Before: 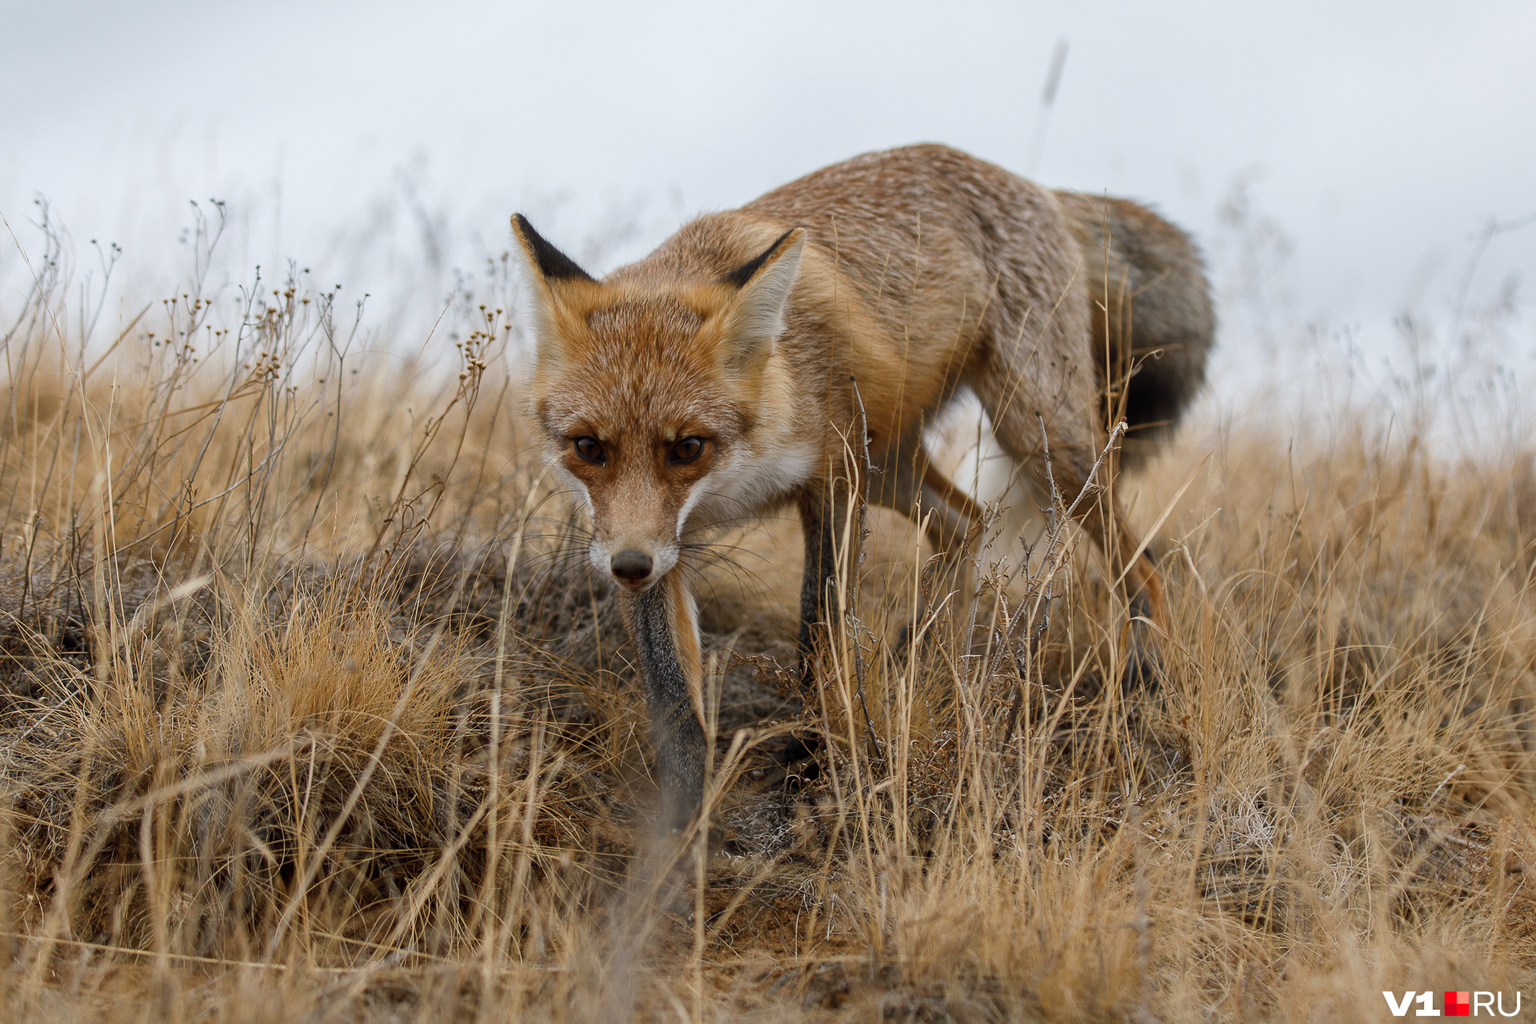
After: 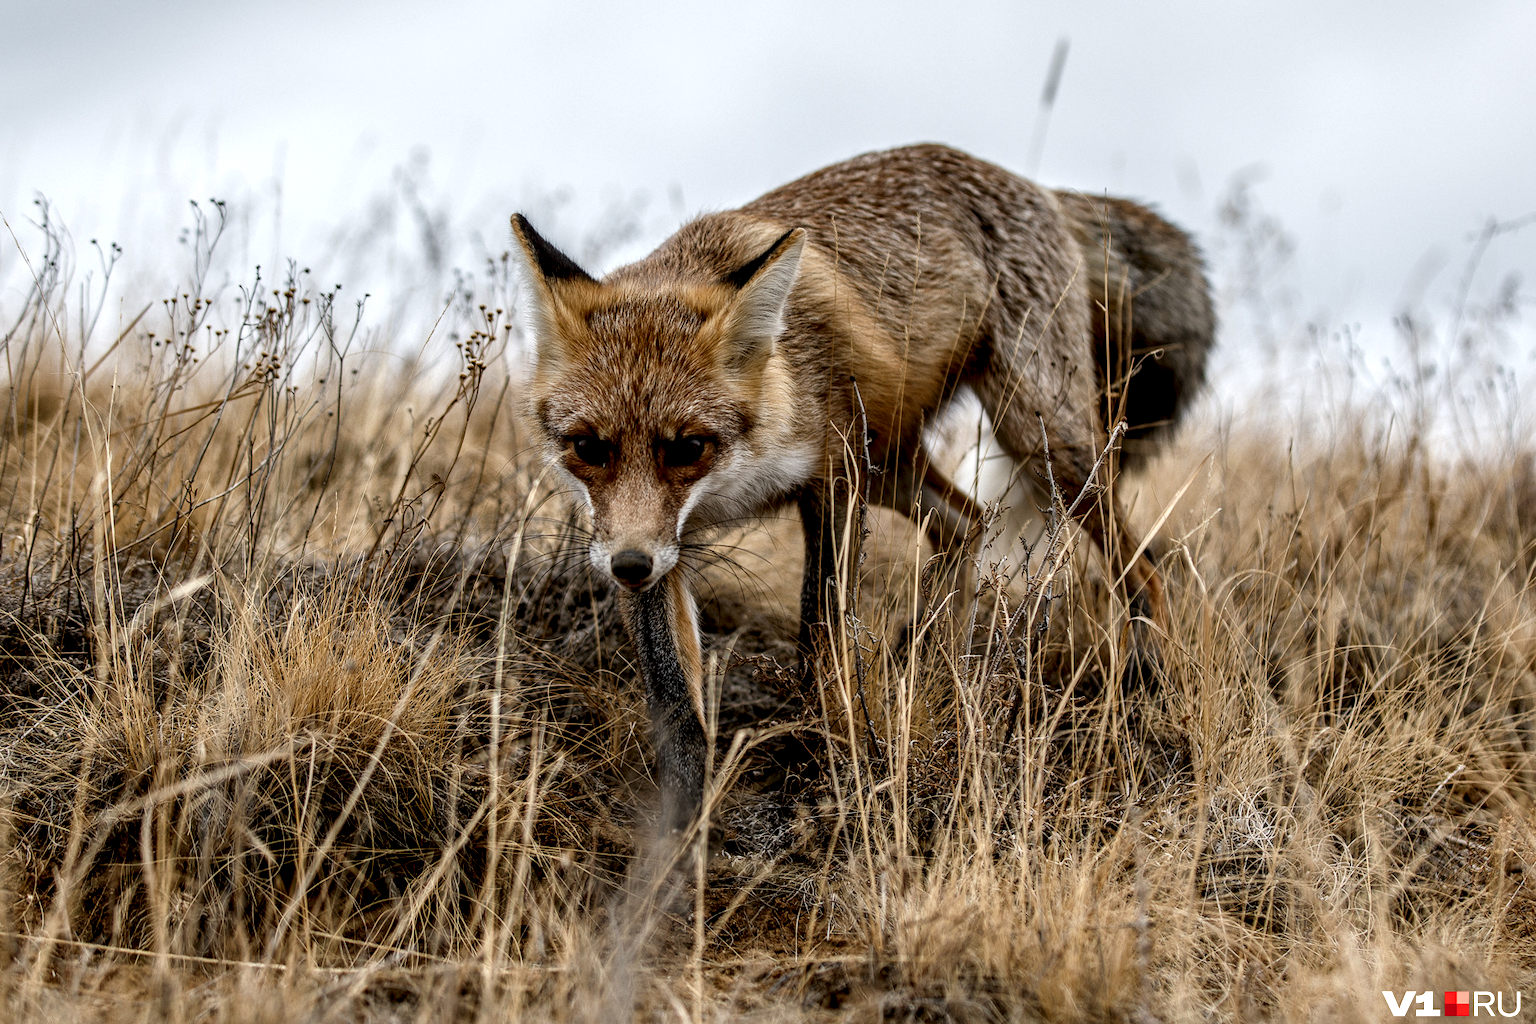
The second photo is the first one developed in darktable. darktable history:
tone equalizer: on, module defaults
local contrast: highlights 20%, detail 197%
